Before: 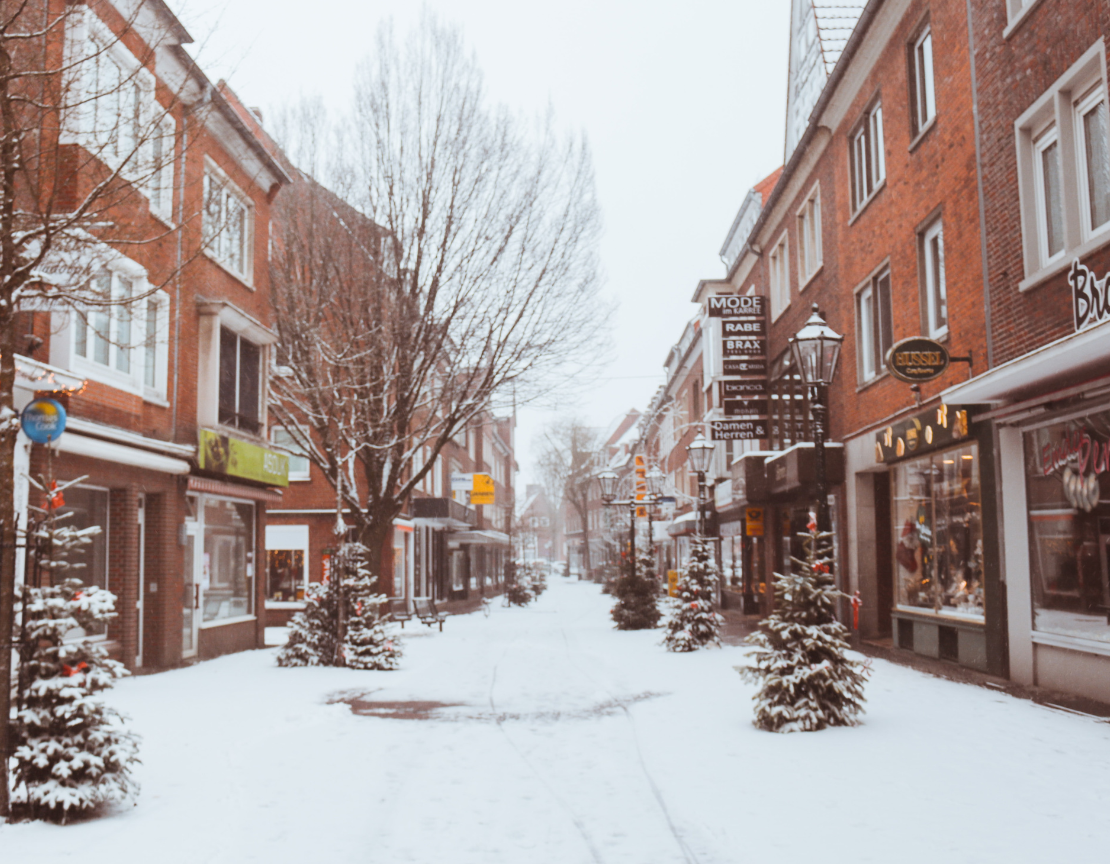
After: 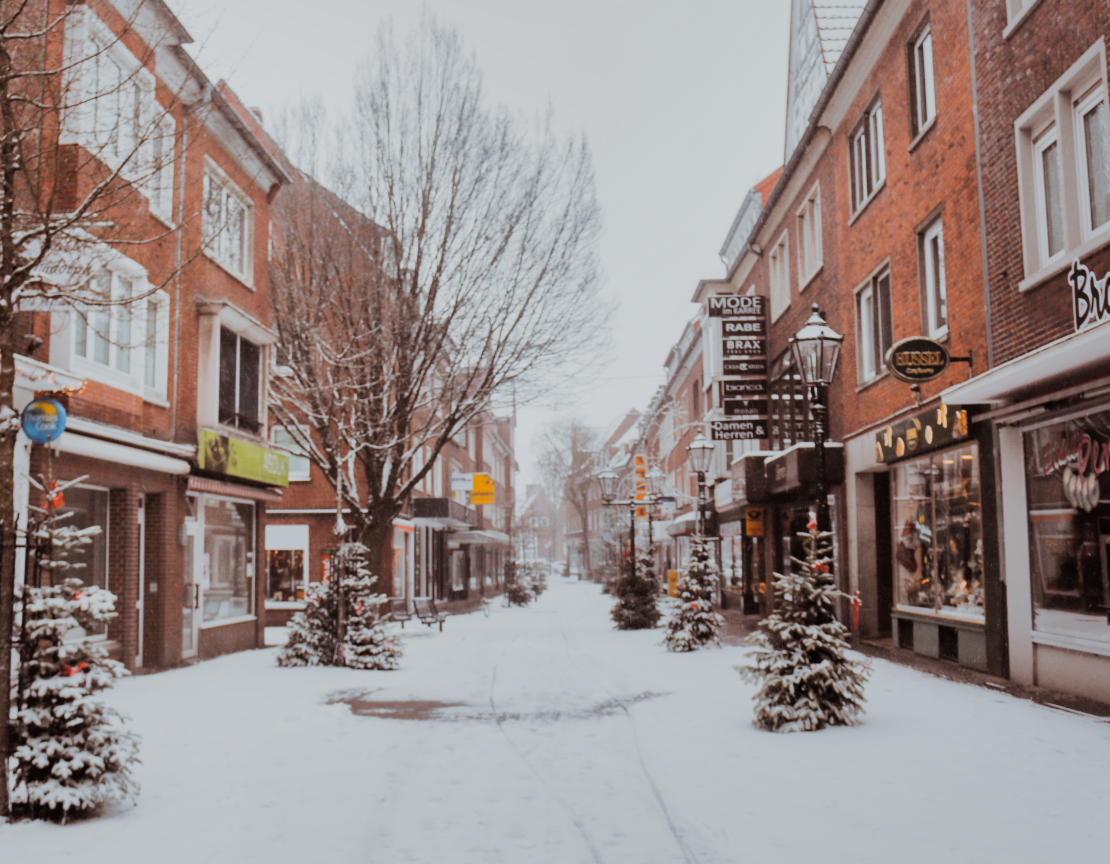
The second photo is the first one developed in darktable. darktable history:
shadows and highlights: shadows 40, highlights -60
filmic rgb: black relative exposure -5 EV, white relative exposure 3.5 EV, hardness 3.19, contrast 1.3, highlights saturation mix -50%
